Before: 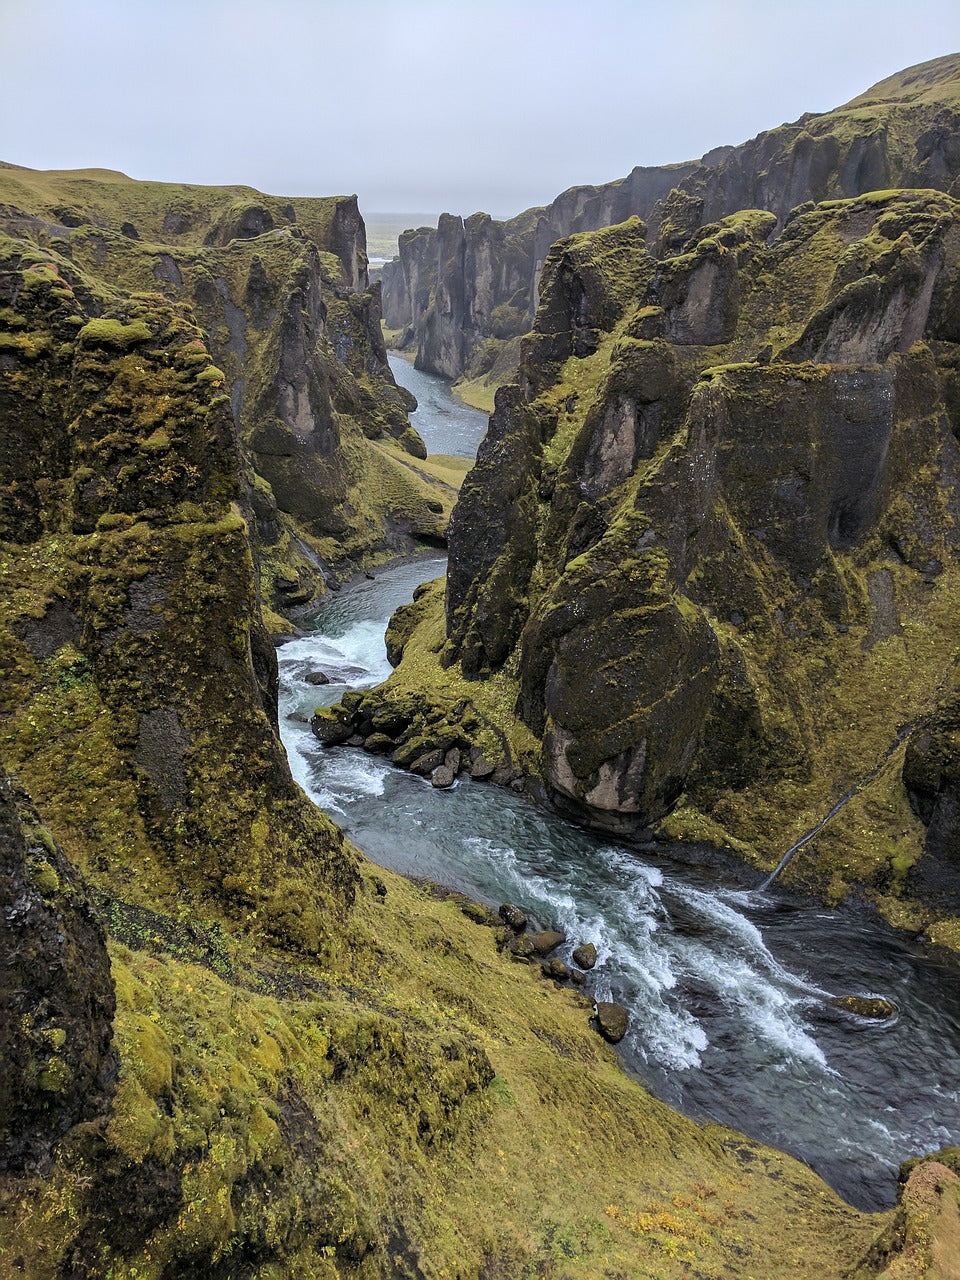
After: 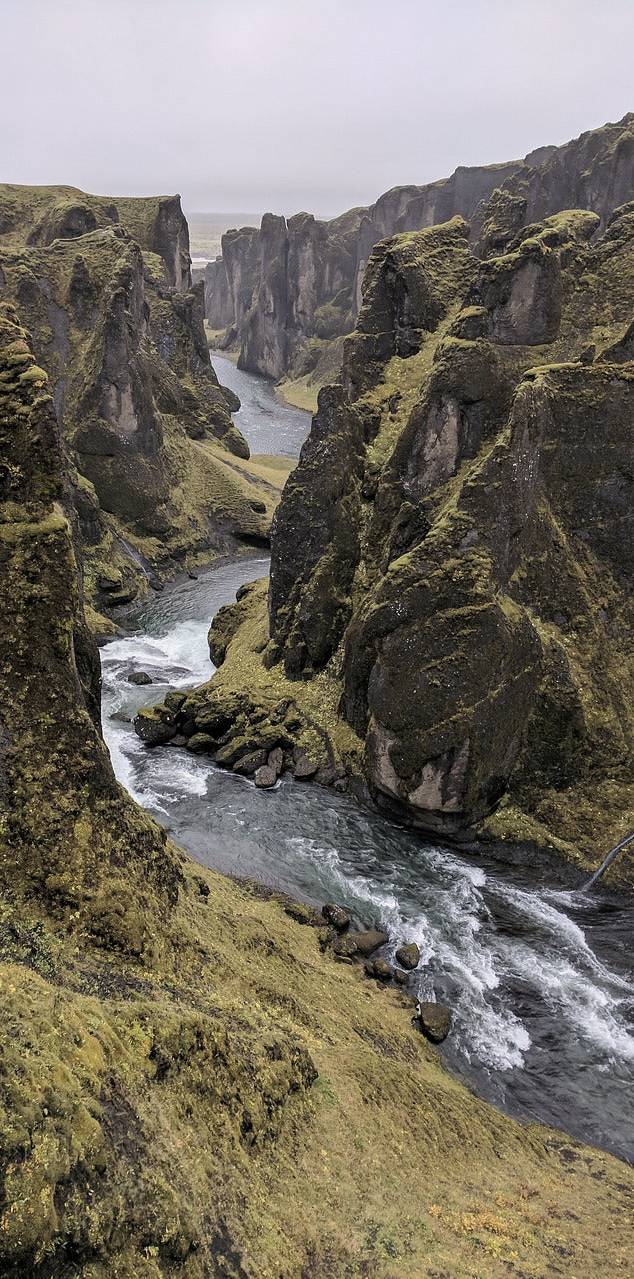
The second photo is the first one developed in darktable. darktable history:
exposure: compensate highlight preservation false
crop and rotate: left 18.442%, right 15.508%
color correction: highlights a* 5.59, highlights b* 5.24, saturation 0.68
